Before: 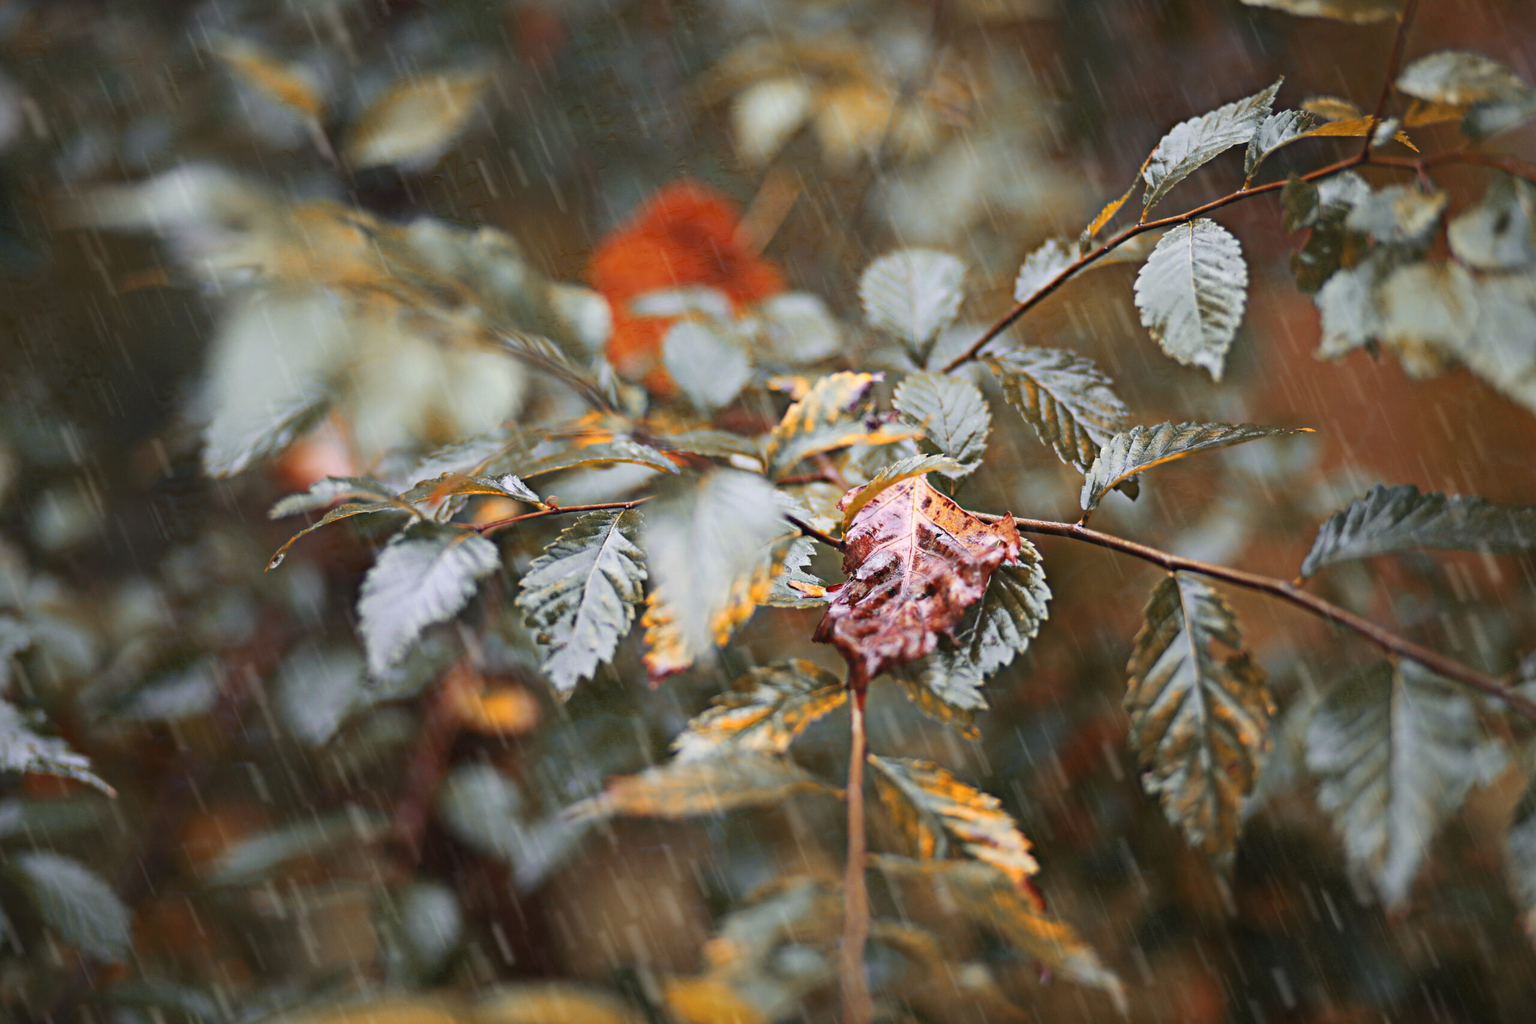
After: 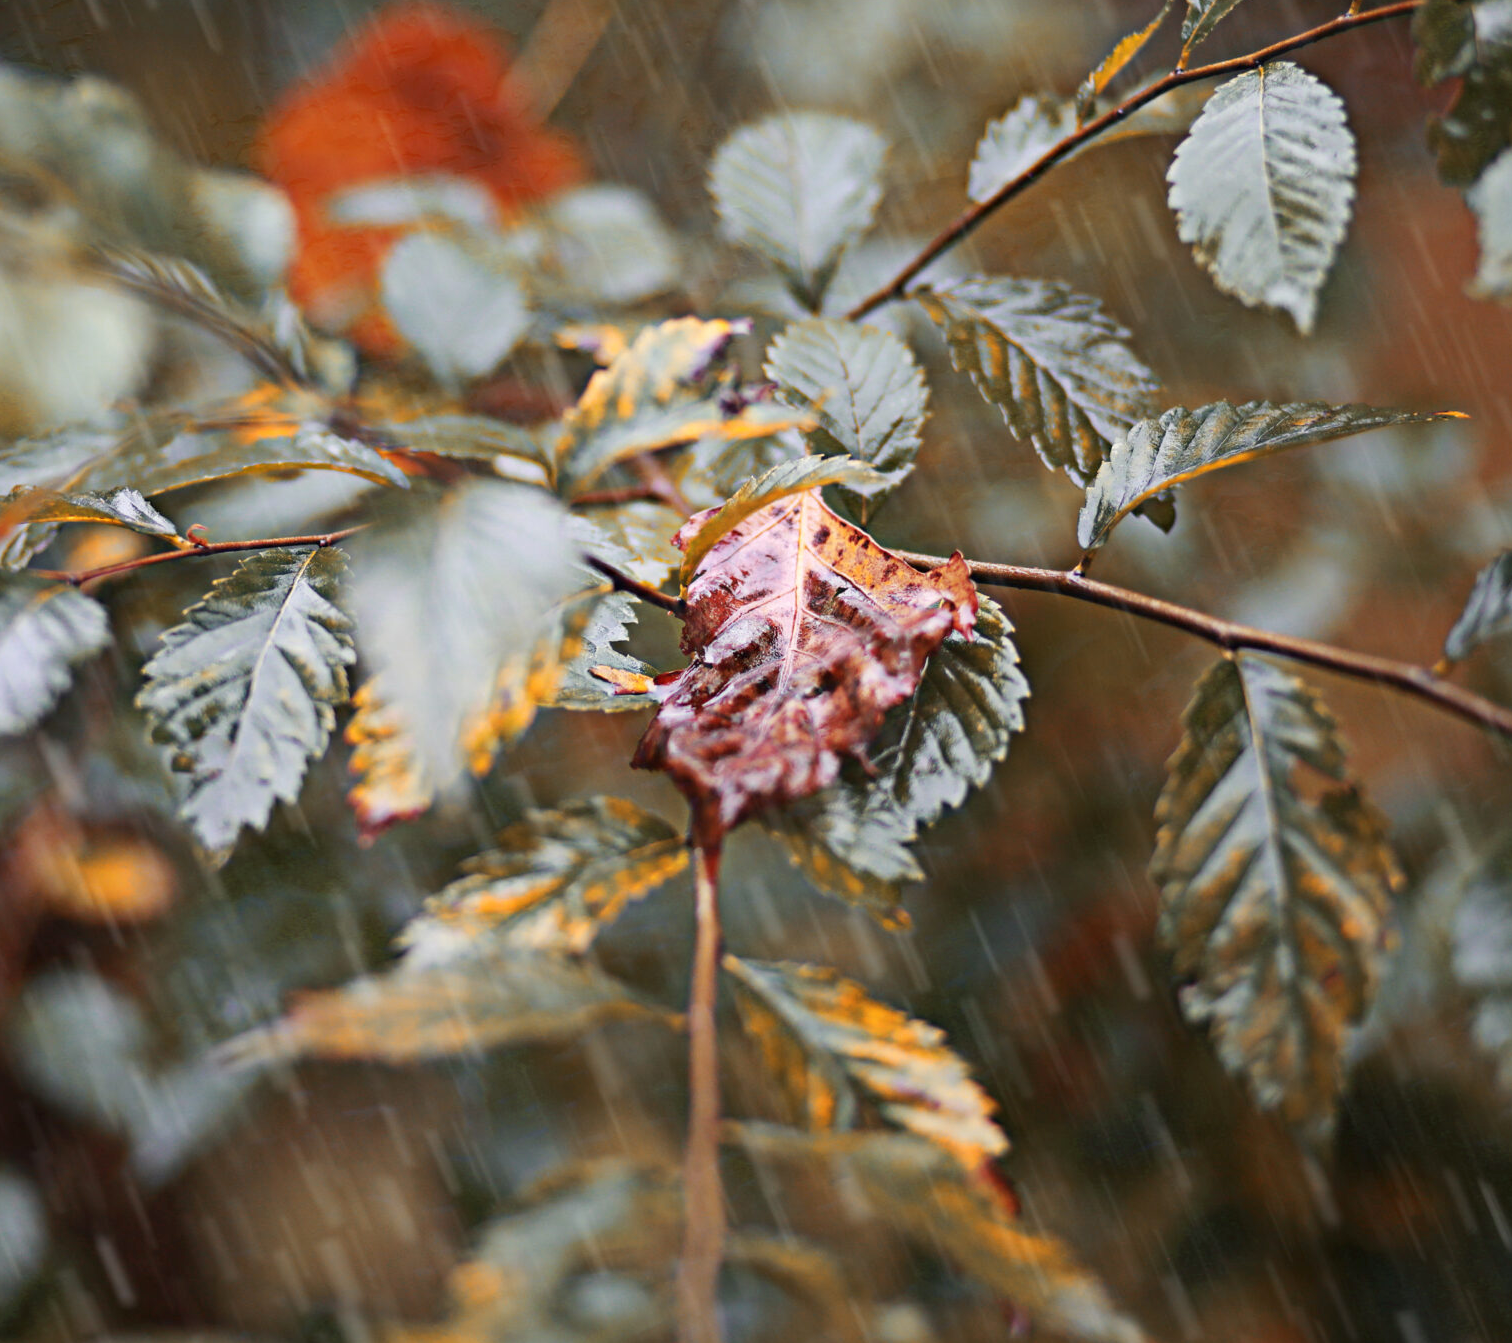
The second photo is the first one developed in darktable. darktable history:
exposure: black level correction 0.001, compensate highlight preservation false
crop and rotate: left 28.256%, top 17.734%, right 12.656%, bottom 3.573%
